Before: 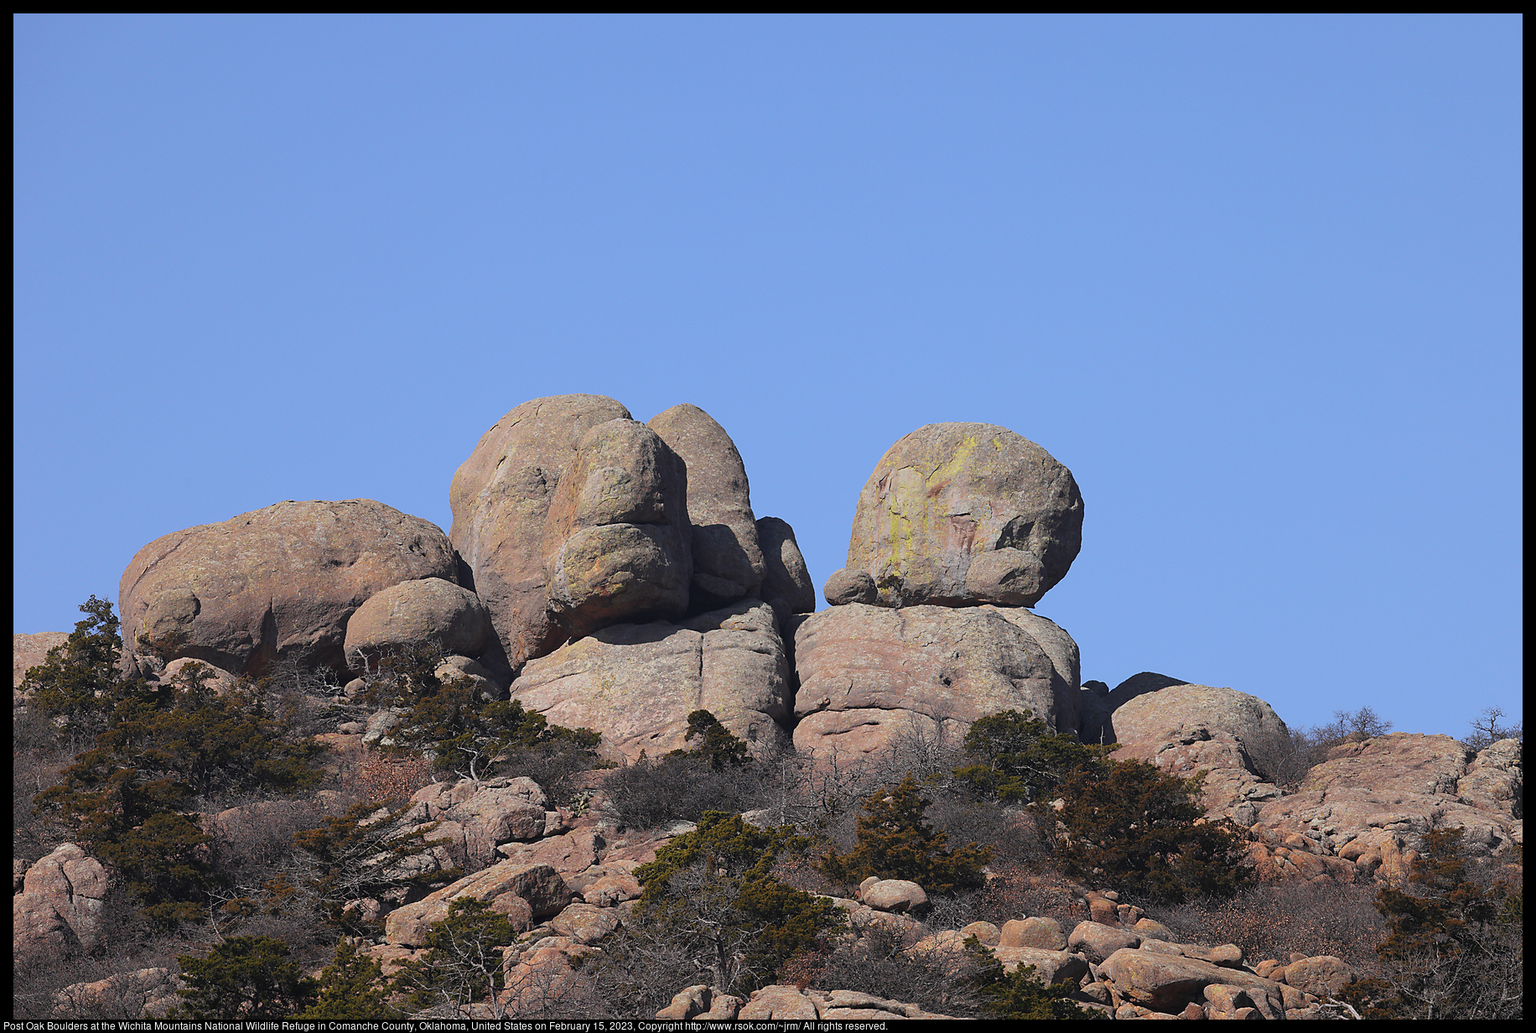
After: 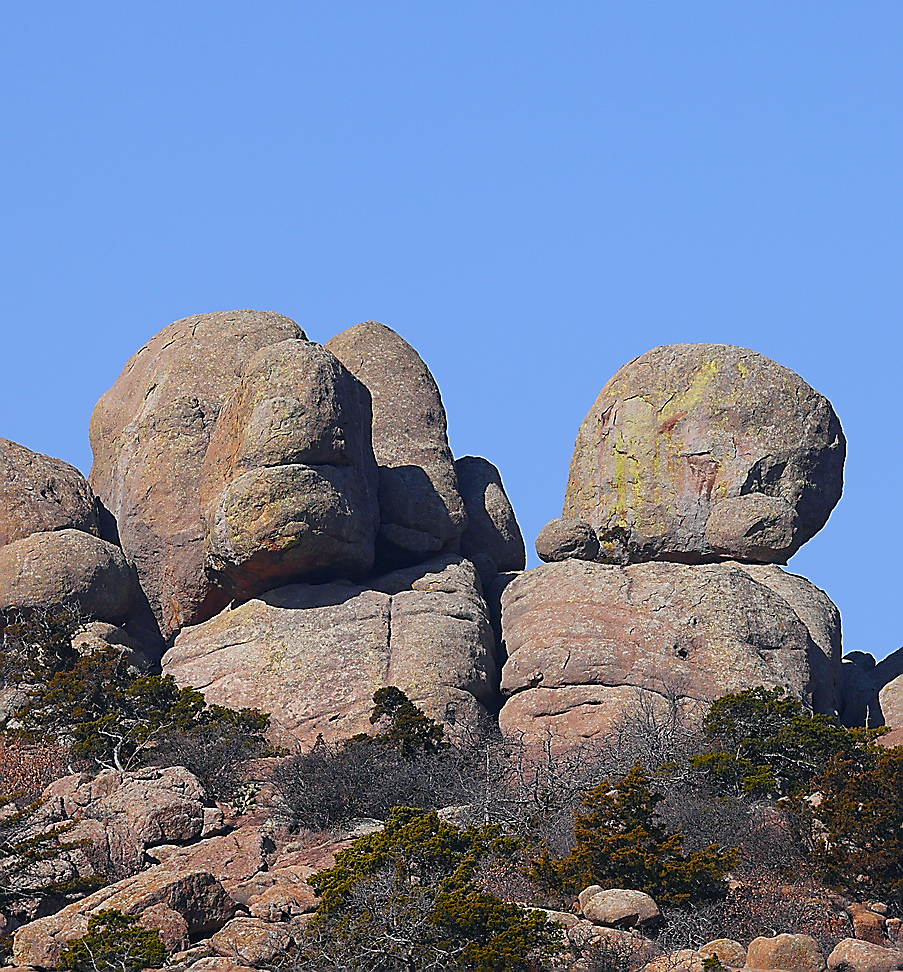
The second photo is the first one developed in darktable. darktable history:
sharpen: radius 1.398, amount 1.253, threshold 0.792
color balance rgb: shadows lift › chroma 3.278%, shadows lift › hue 240.81°, linear chroma grading › global chroma 25.161%, perceptual saturation grading › global saturation 20%, perceptual saturation grading › highlights -49.989%, perceptual saturation grading › shadows 25.481%
crop and rotate: angle 0.016°, left 24.399%, top 13.038%, right 26.275%, bottom 7.99%
